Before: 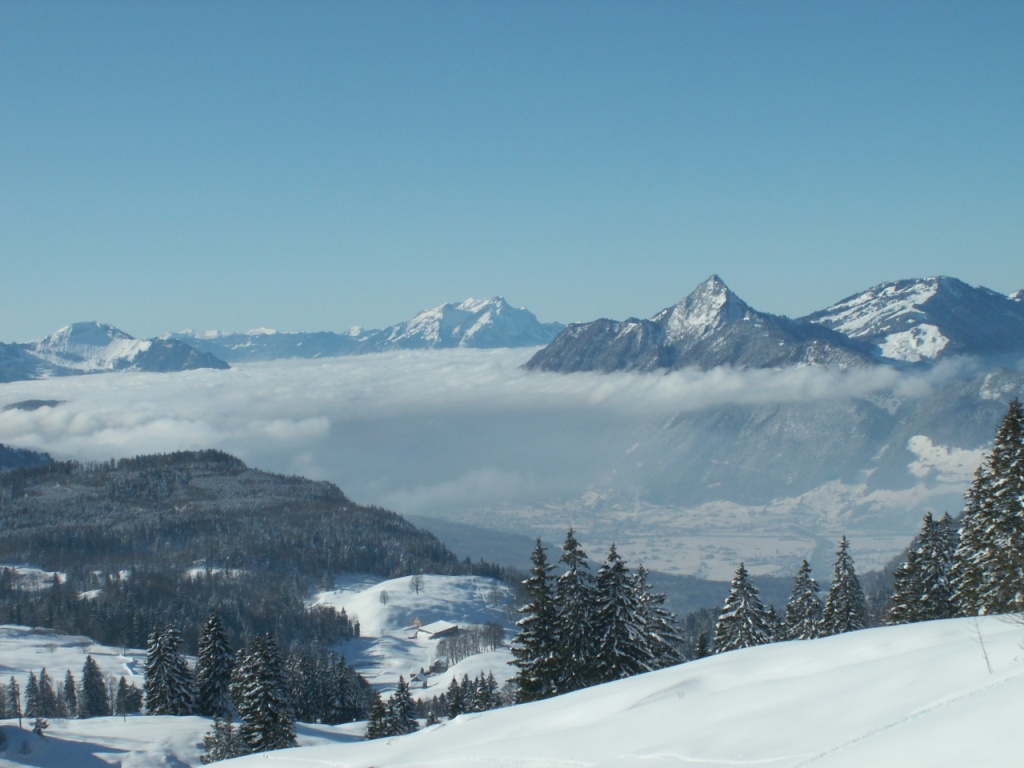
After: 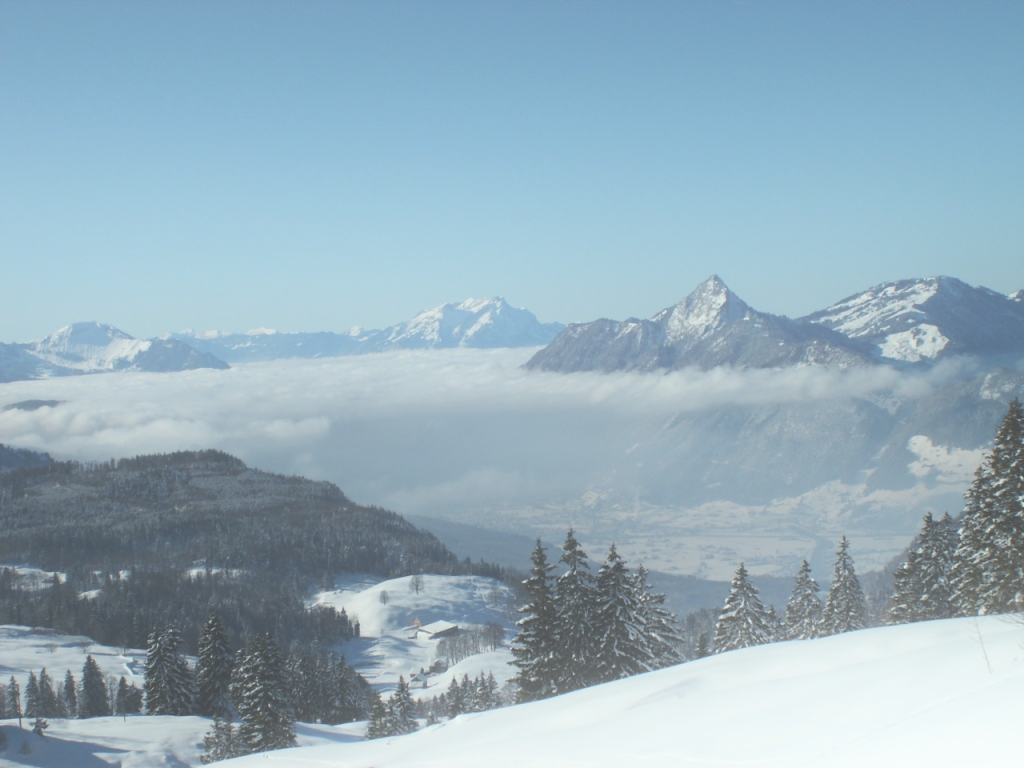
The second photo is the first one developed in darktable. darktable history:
exposure: black level correction -0.061, exposure -0.05 EV, compensate highlight preservation false
shadows and highlights: shadows -55.56, highlights 86.28, soften with gaussian
